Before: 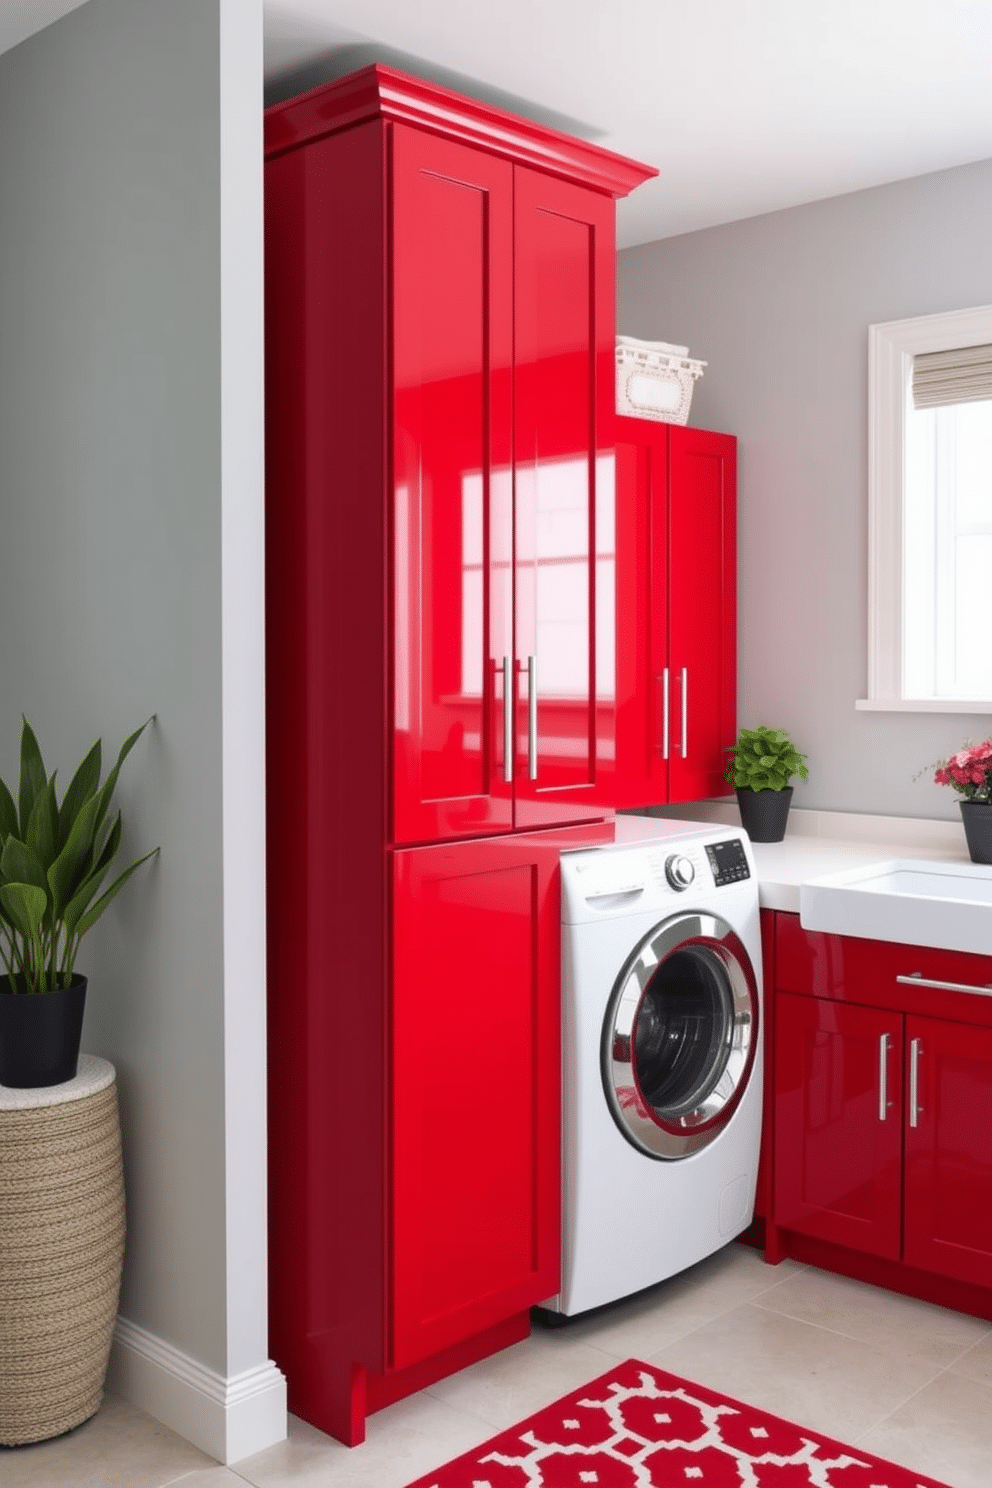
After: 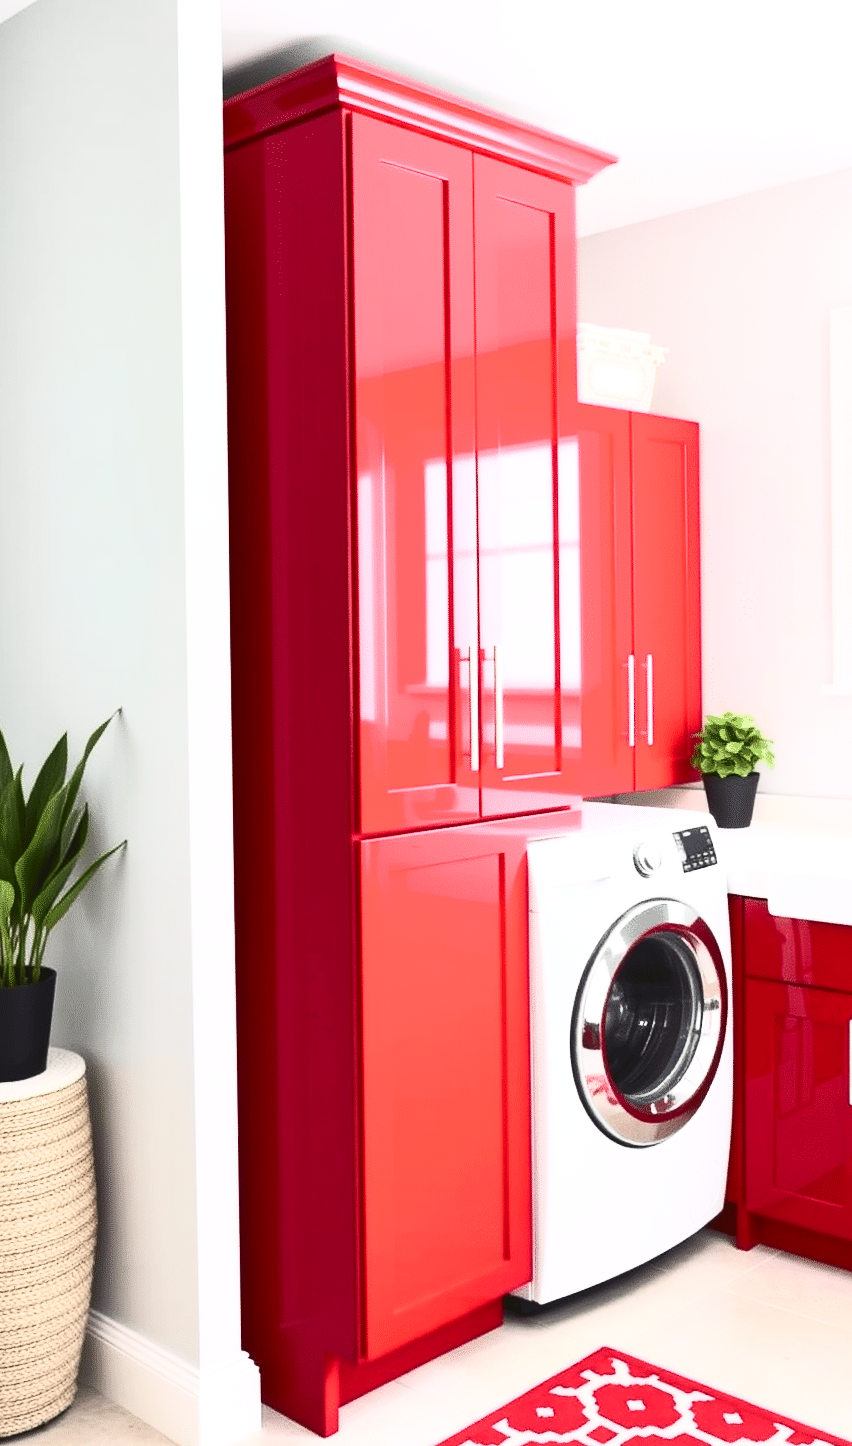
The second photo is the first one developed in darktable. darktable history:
exposure: exposure 0.606 EV, compensate highlight preservation false
color calibration: illuminant same as pipeline (D50), adaptation none (bypass), x 0.332, y 0.333, temperature 5023.37 K
contrast brightness saturation: contrast 0.607, brightness 0.352, saturation 0.136
crop and rotate: angle 0.648°, left 4.281%, top 1.107%, right 11.182%, bottom 2.376%
